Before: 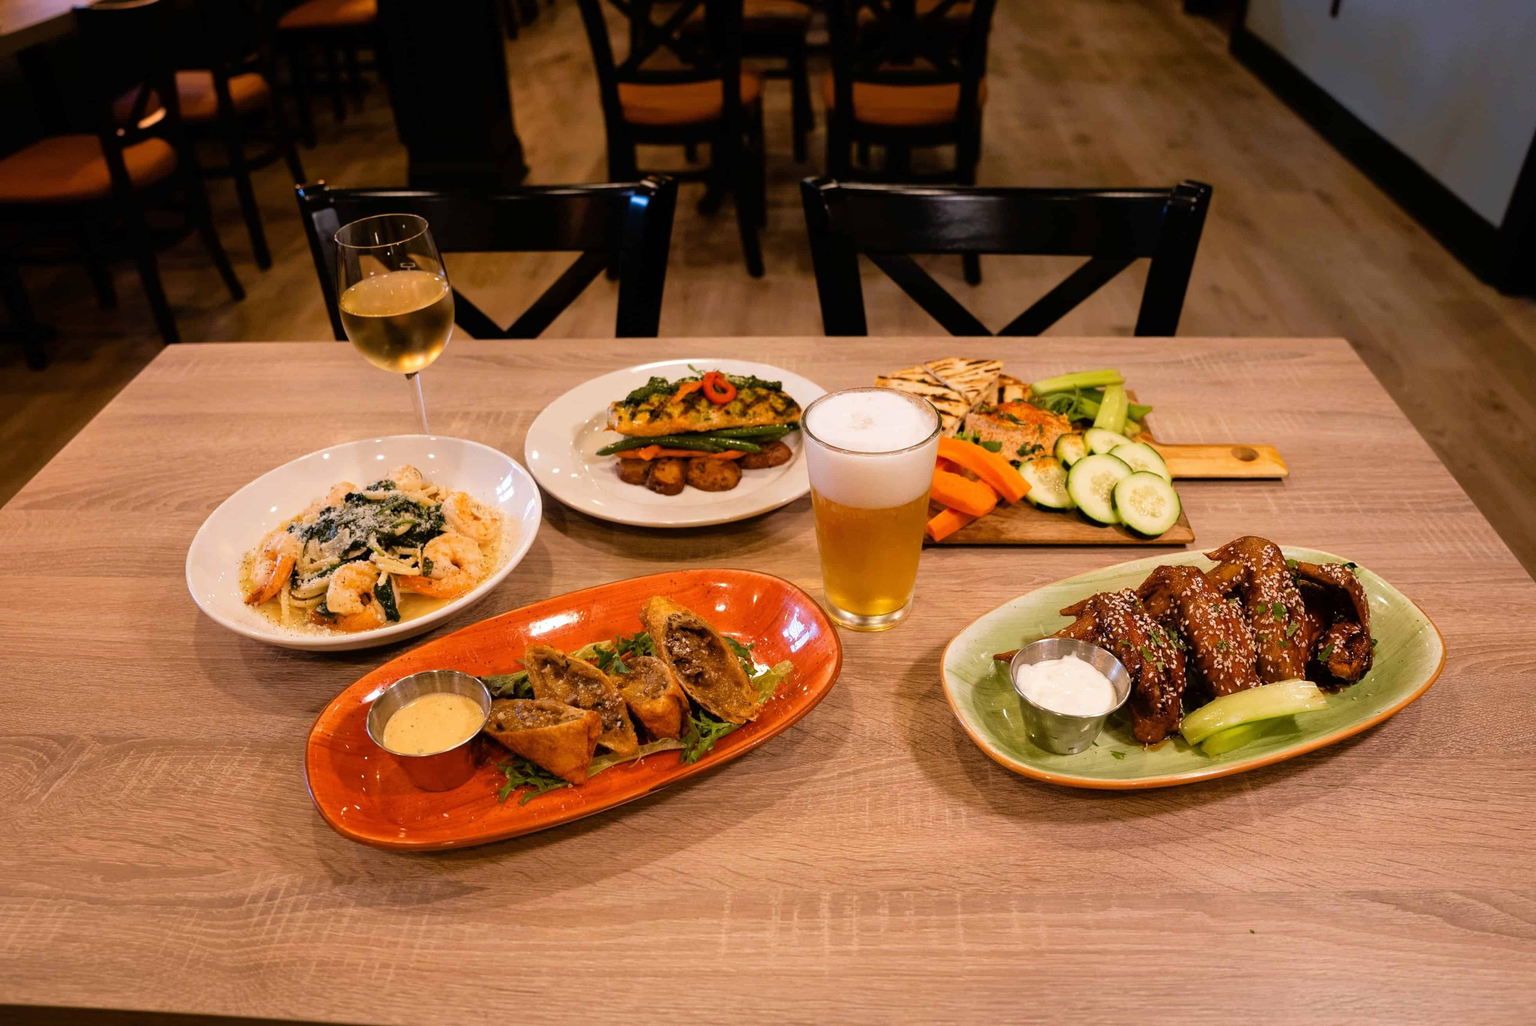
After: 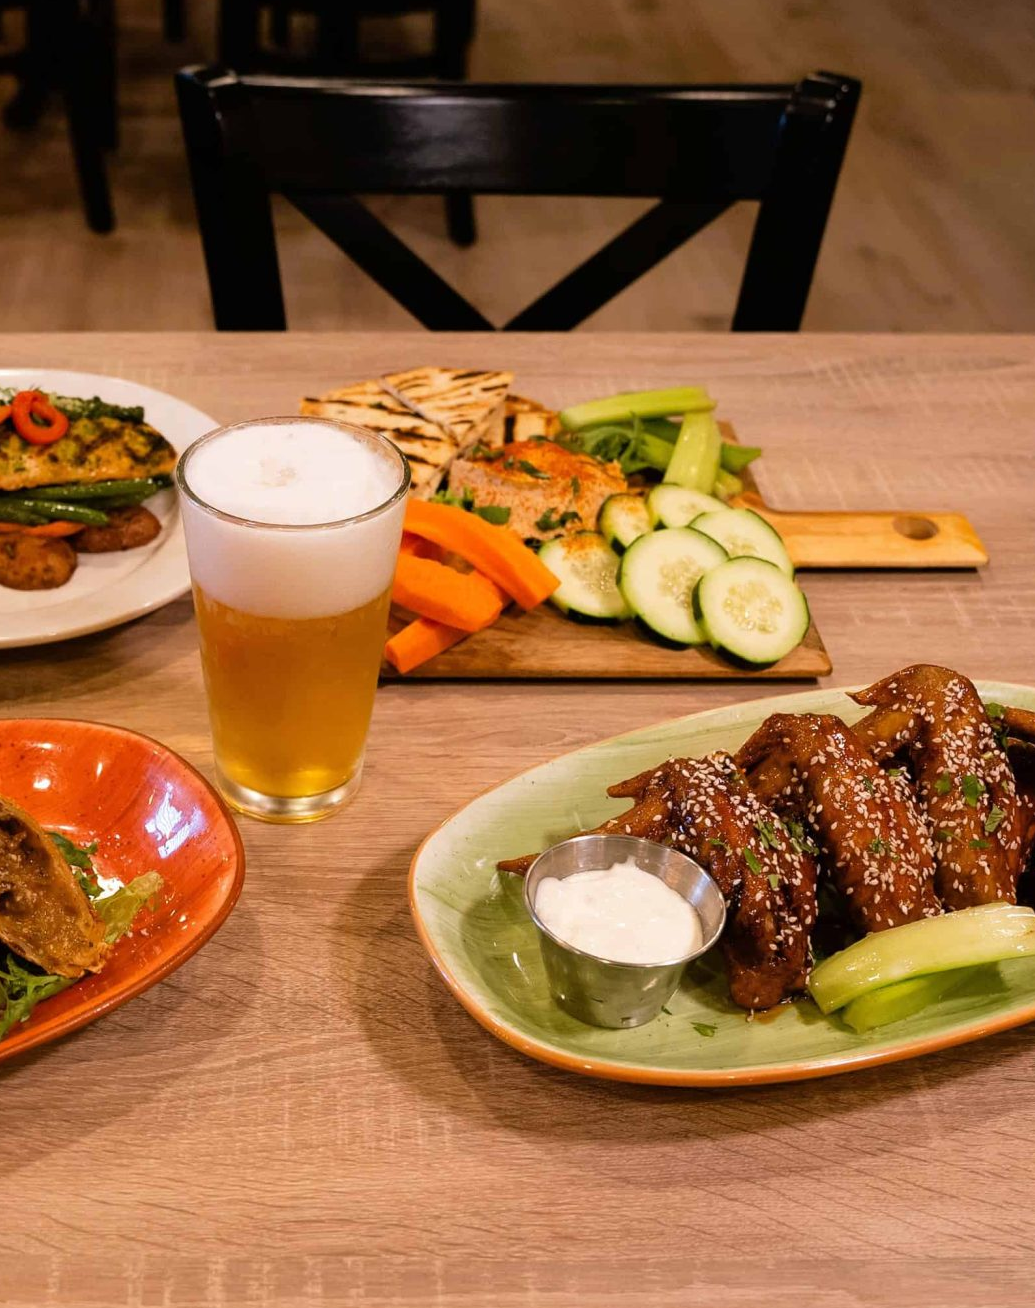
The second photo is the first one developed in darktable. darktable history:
crop: left 45.309%, top 13.426%, right 14.226%, bottom 10.069%
